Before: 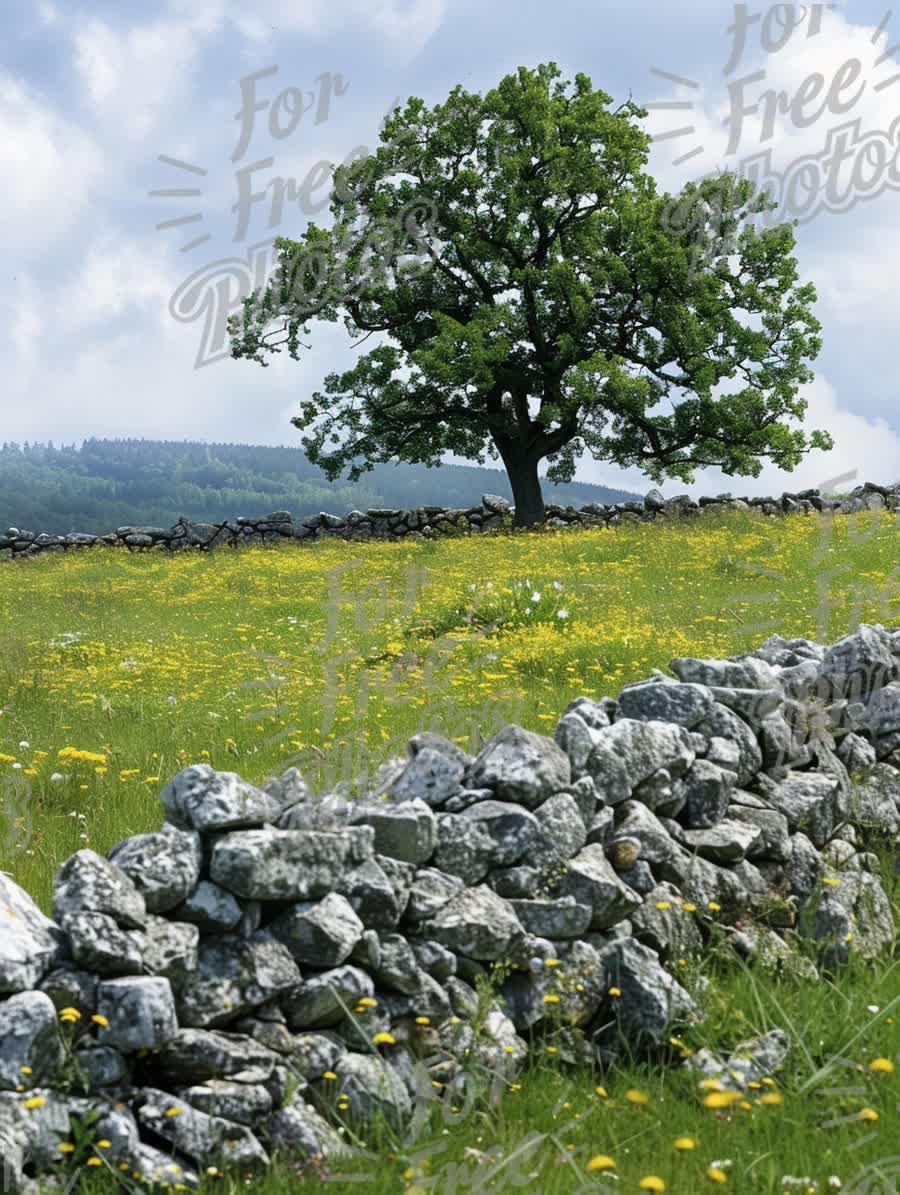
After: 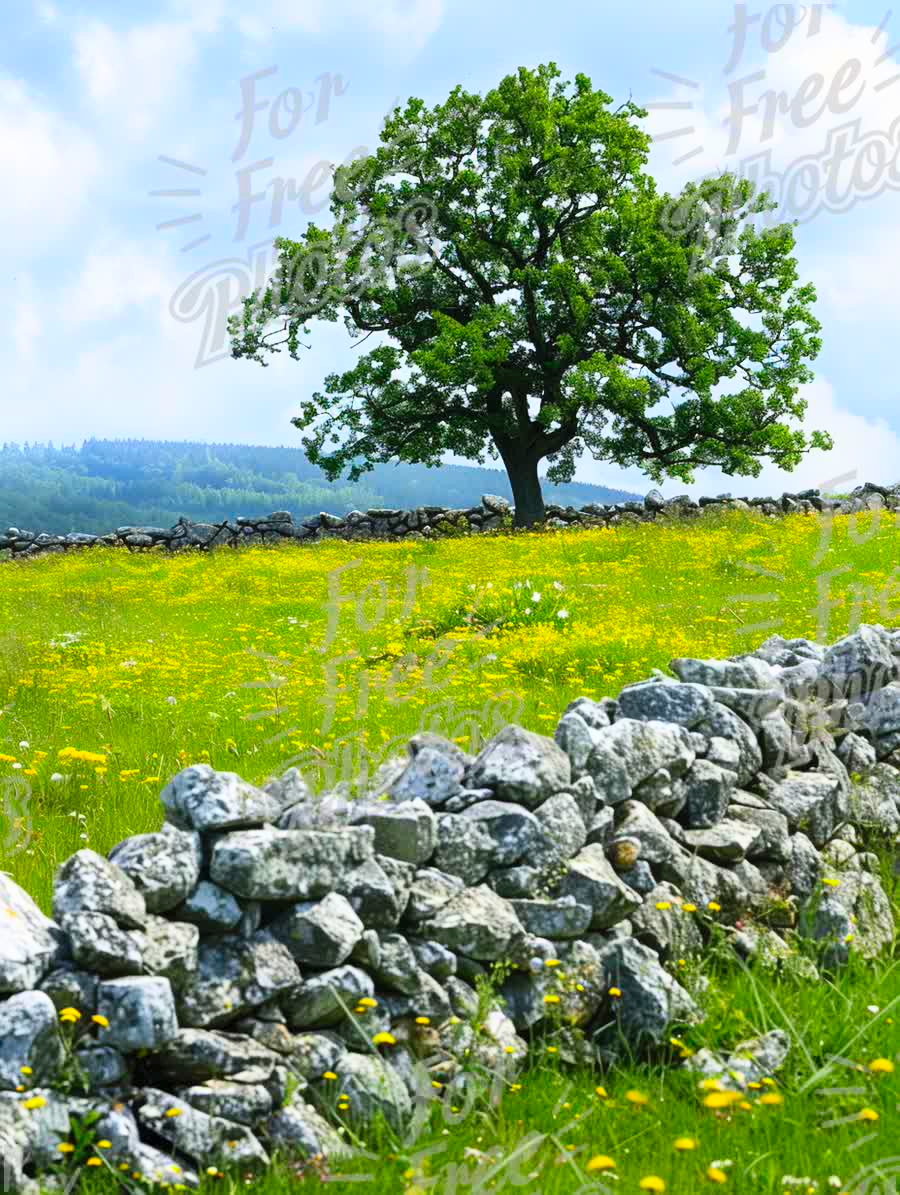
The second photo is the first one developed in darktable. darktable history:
contrast brightness saturation: contrast 0.202, brightness 0.202, saturation 0.82
